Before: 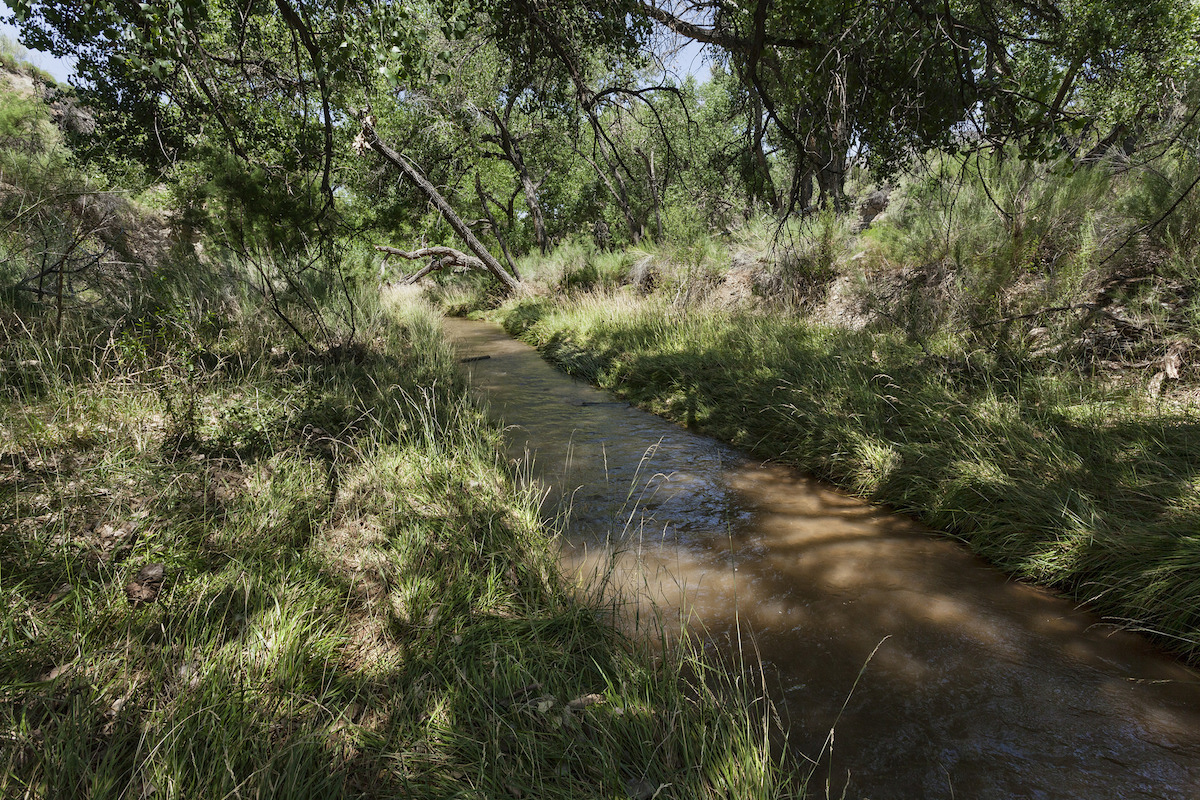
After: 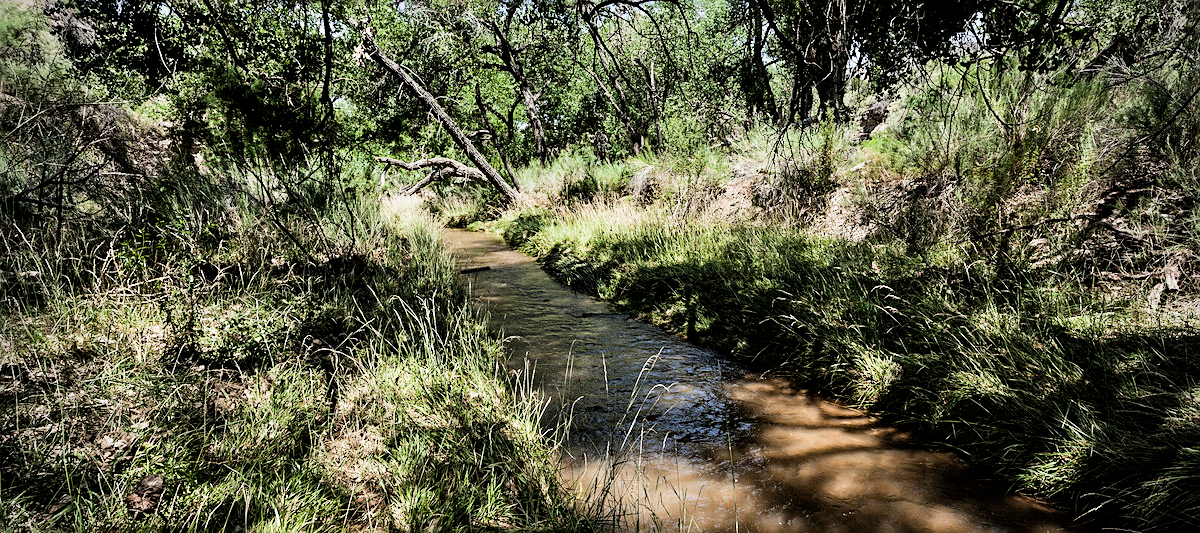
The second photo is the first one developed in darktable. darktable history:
crop: top 11.166%, bottom 22.168%
filmic rgb: black relative exposure -5 EV, white relative exposure 3.5 EV, hardness 3.19, contrast 1.2, highlights saturation mix -50%
exposure: black level correction 0.001, exposure 0.3 EV, compensate highlight preservation false
tone equalizer: -8 EV -0.417 EV, -7 EV -0.389 EV, -6 EV -0.333 EV, -5 EV -0.222 EV, -3 EV 0.222 EV, -2 EV 0.333 EV, -1 EV 0.389 EV, +0 EV 0.417 EV, edges refinement/feathering 500, mask exposure compensation -1.57 EV, preserve details no
vignetting: on, module defaults
sharpen: on, module defaults
